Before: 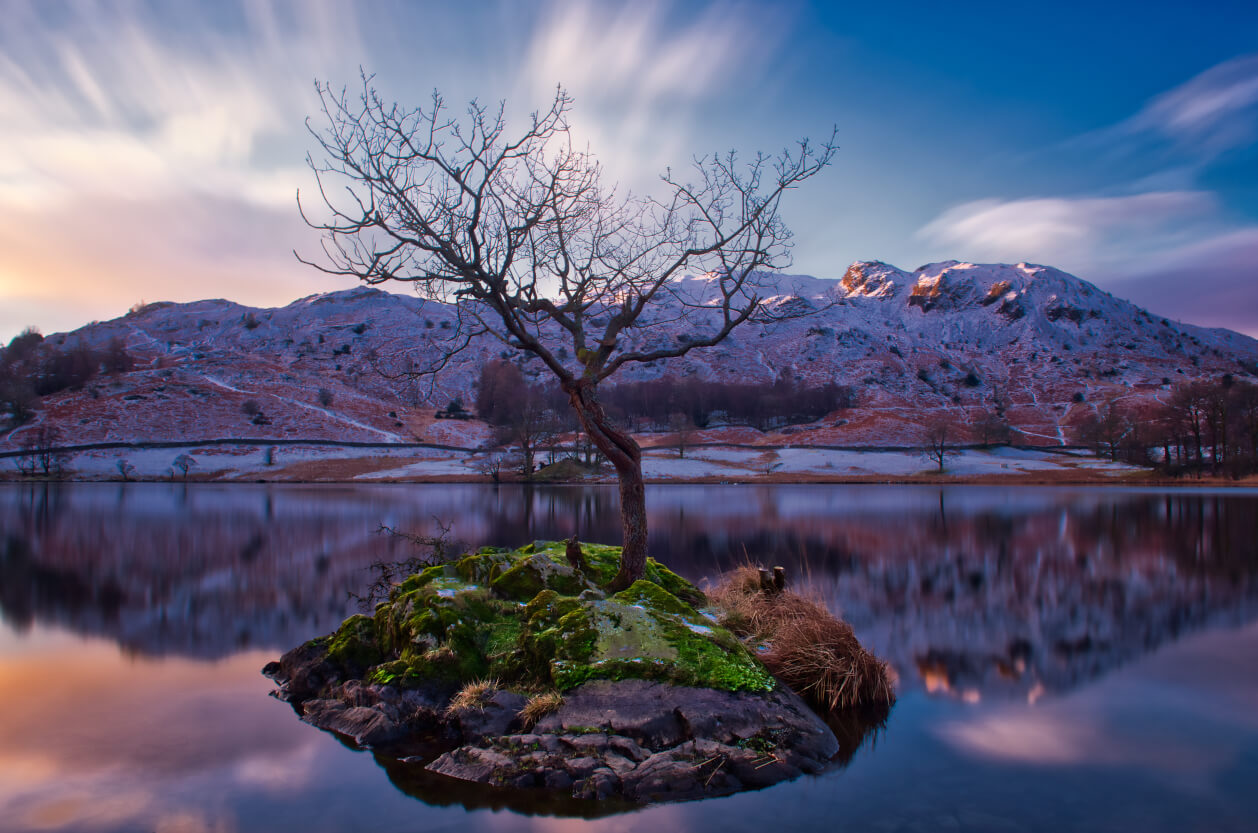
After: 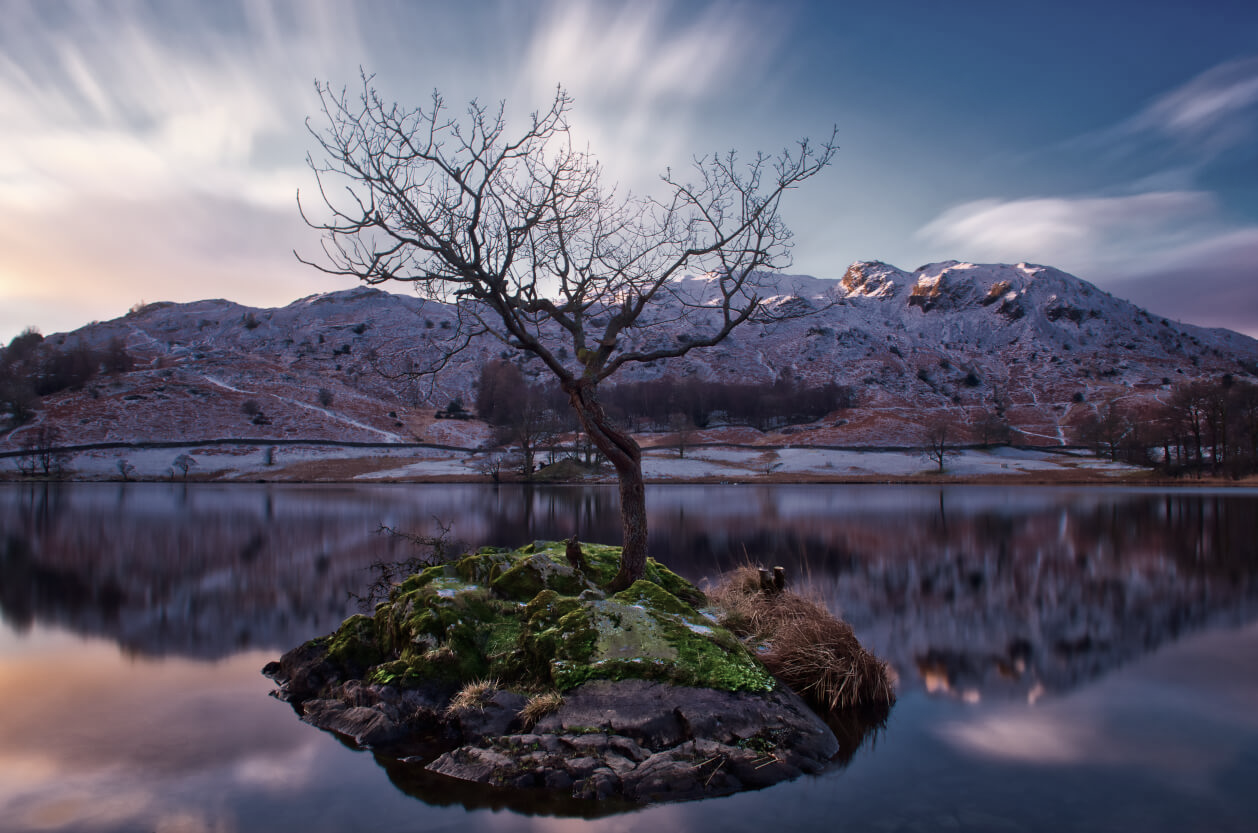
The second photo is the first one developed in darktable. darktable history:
contrast brightness saturation: contrast 0.104, saturation -0.365
